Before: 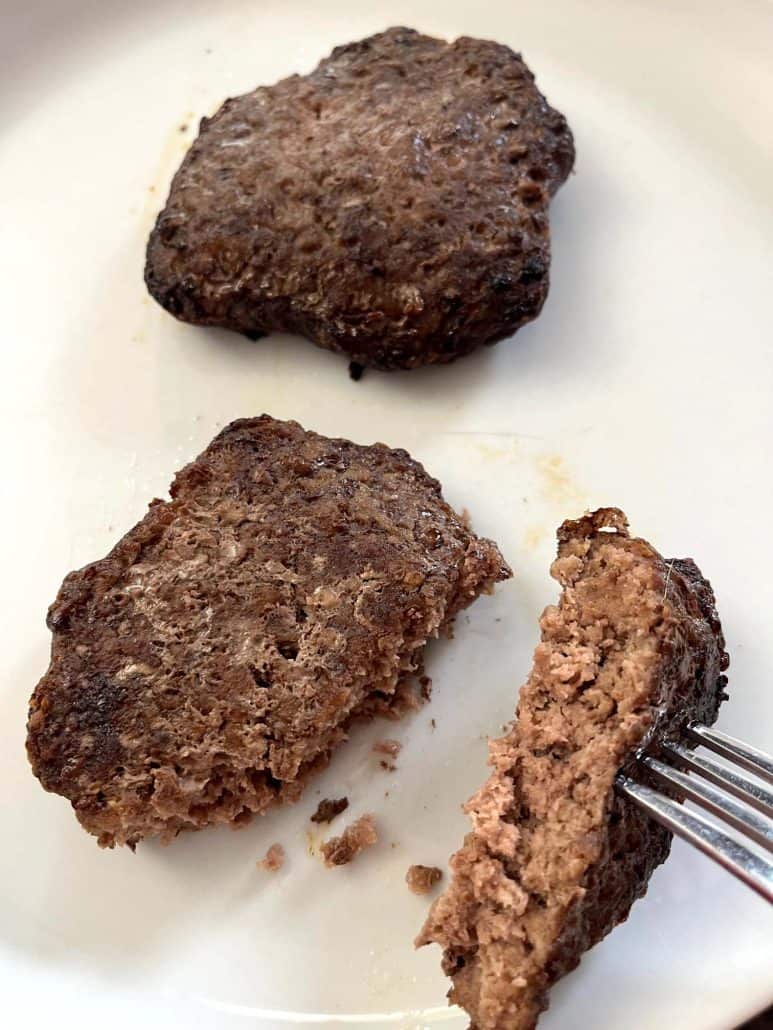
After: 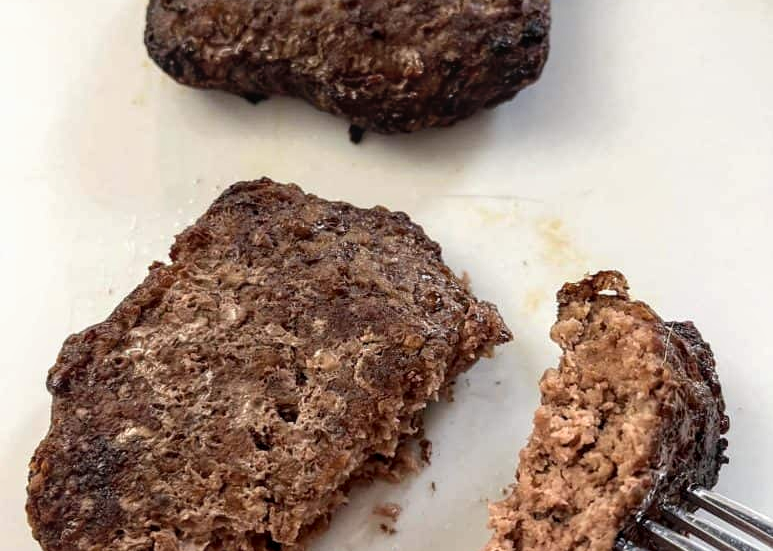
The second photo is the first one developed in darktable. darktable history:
local contrast: on, module defaults
crop and rotate: top 23.043%, bottom 23.437%
white balance: emerald 1
